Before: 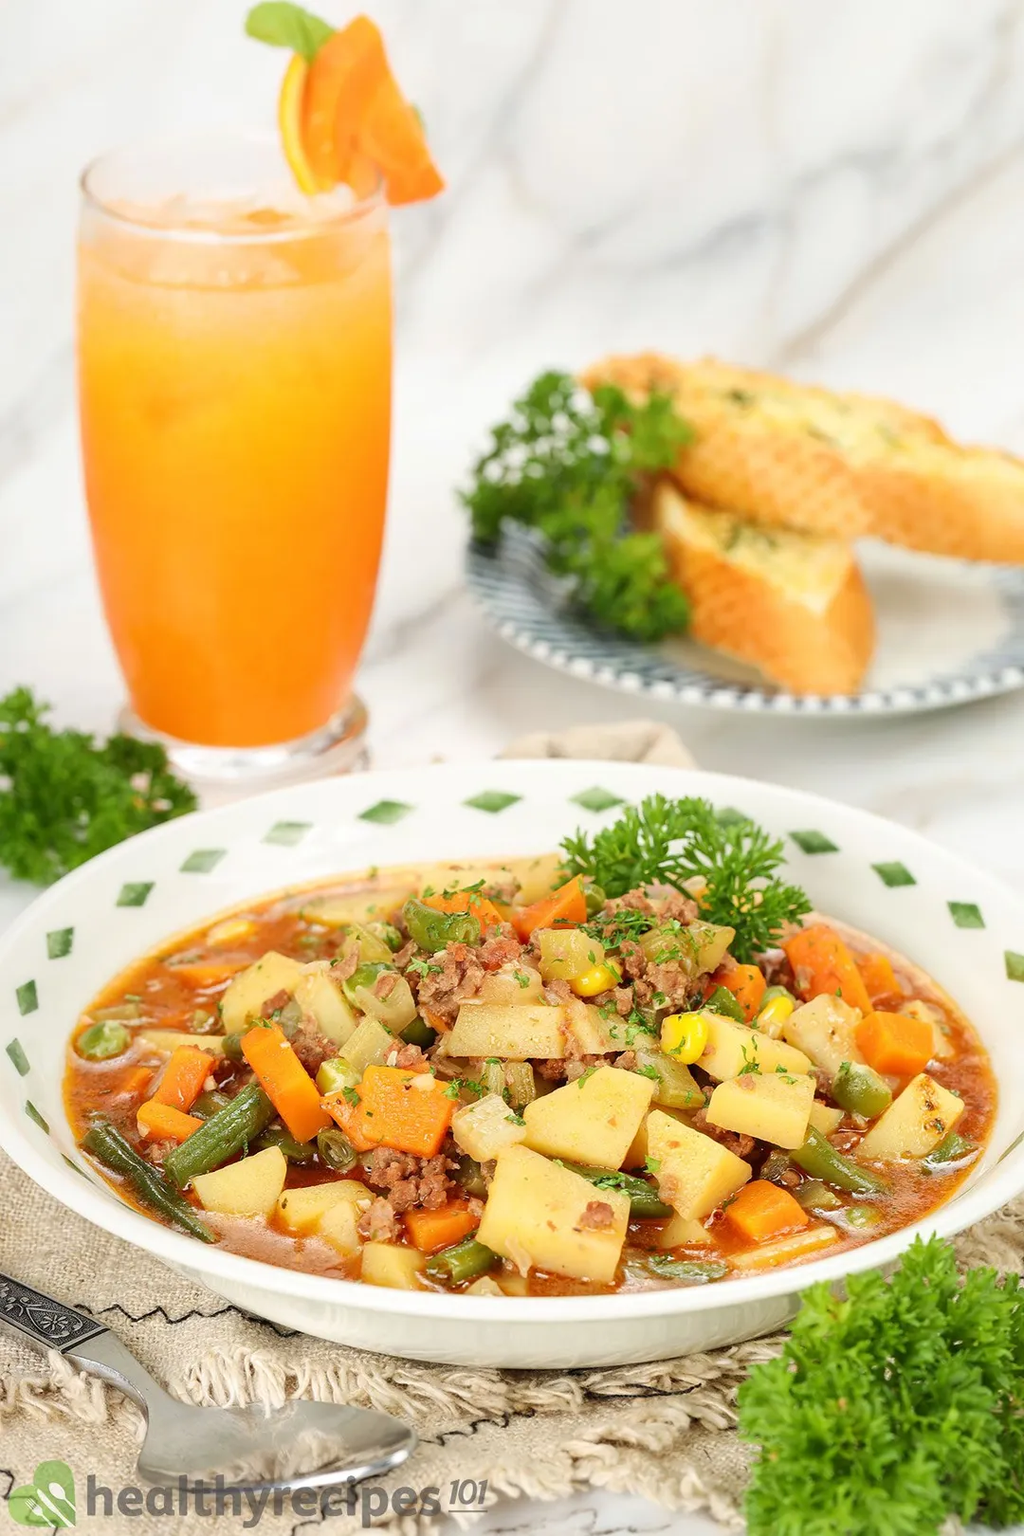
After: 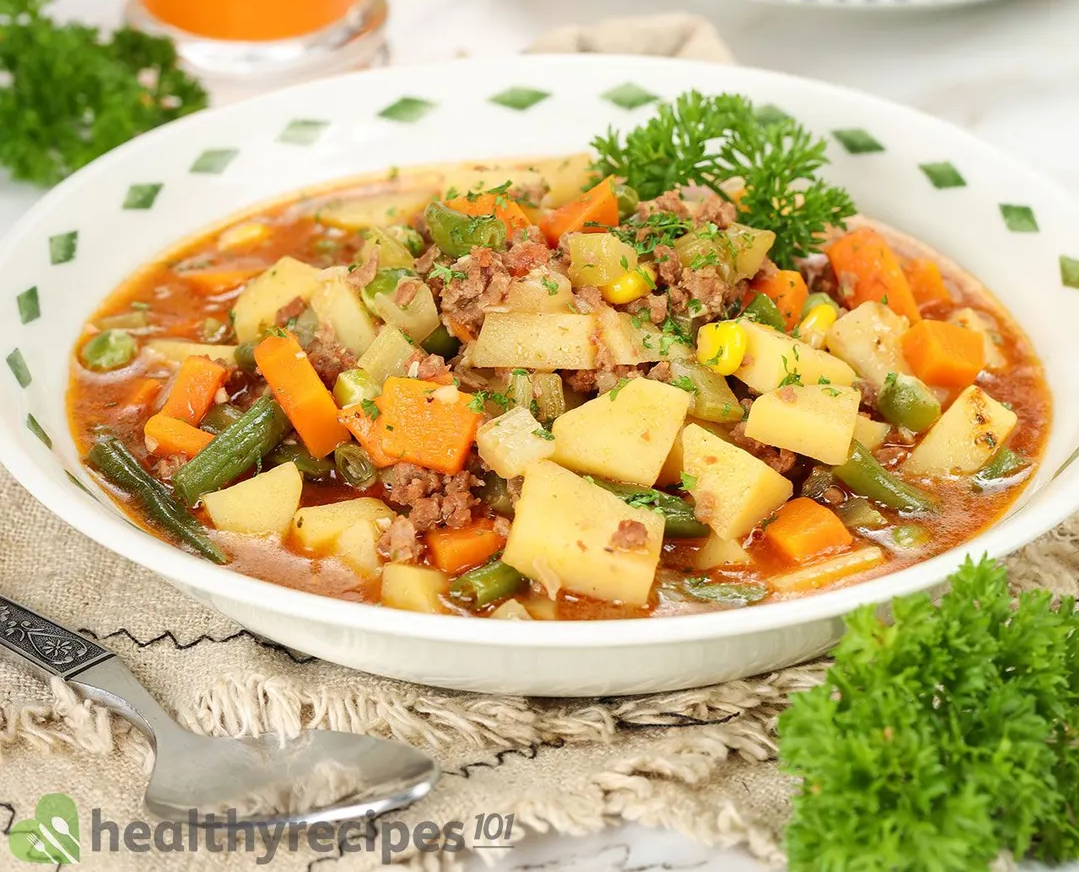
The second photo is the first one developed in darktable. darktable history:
crop and rotate: top 46.169%, right 0.024%
